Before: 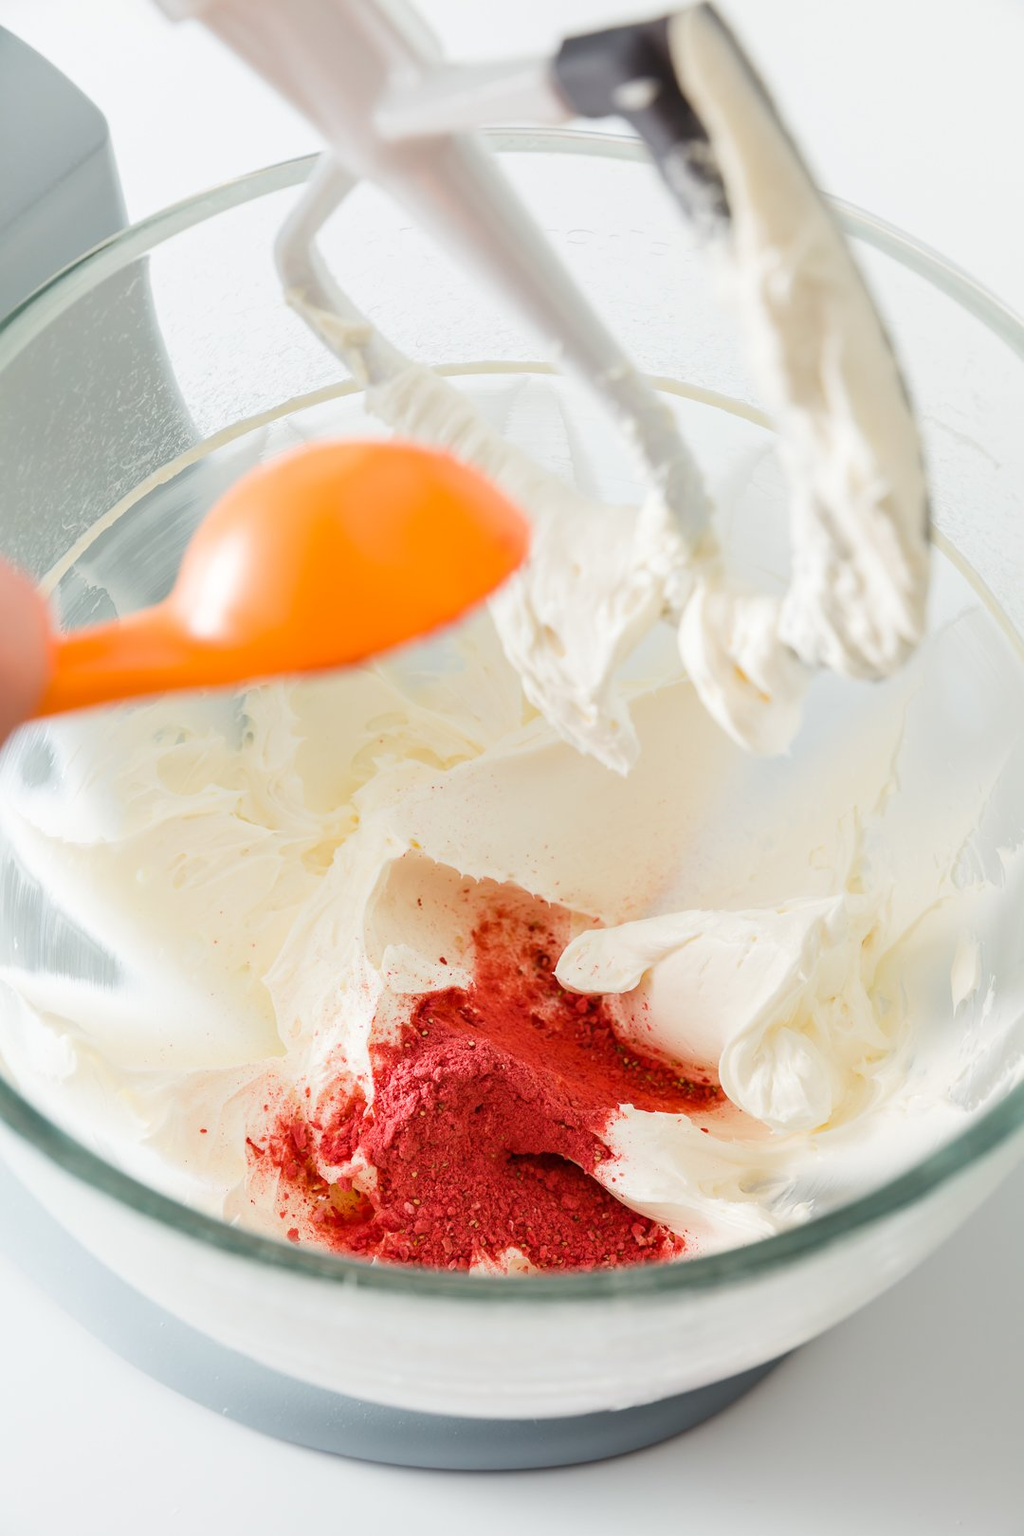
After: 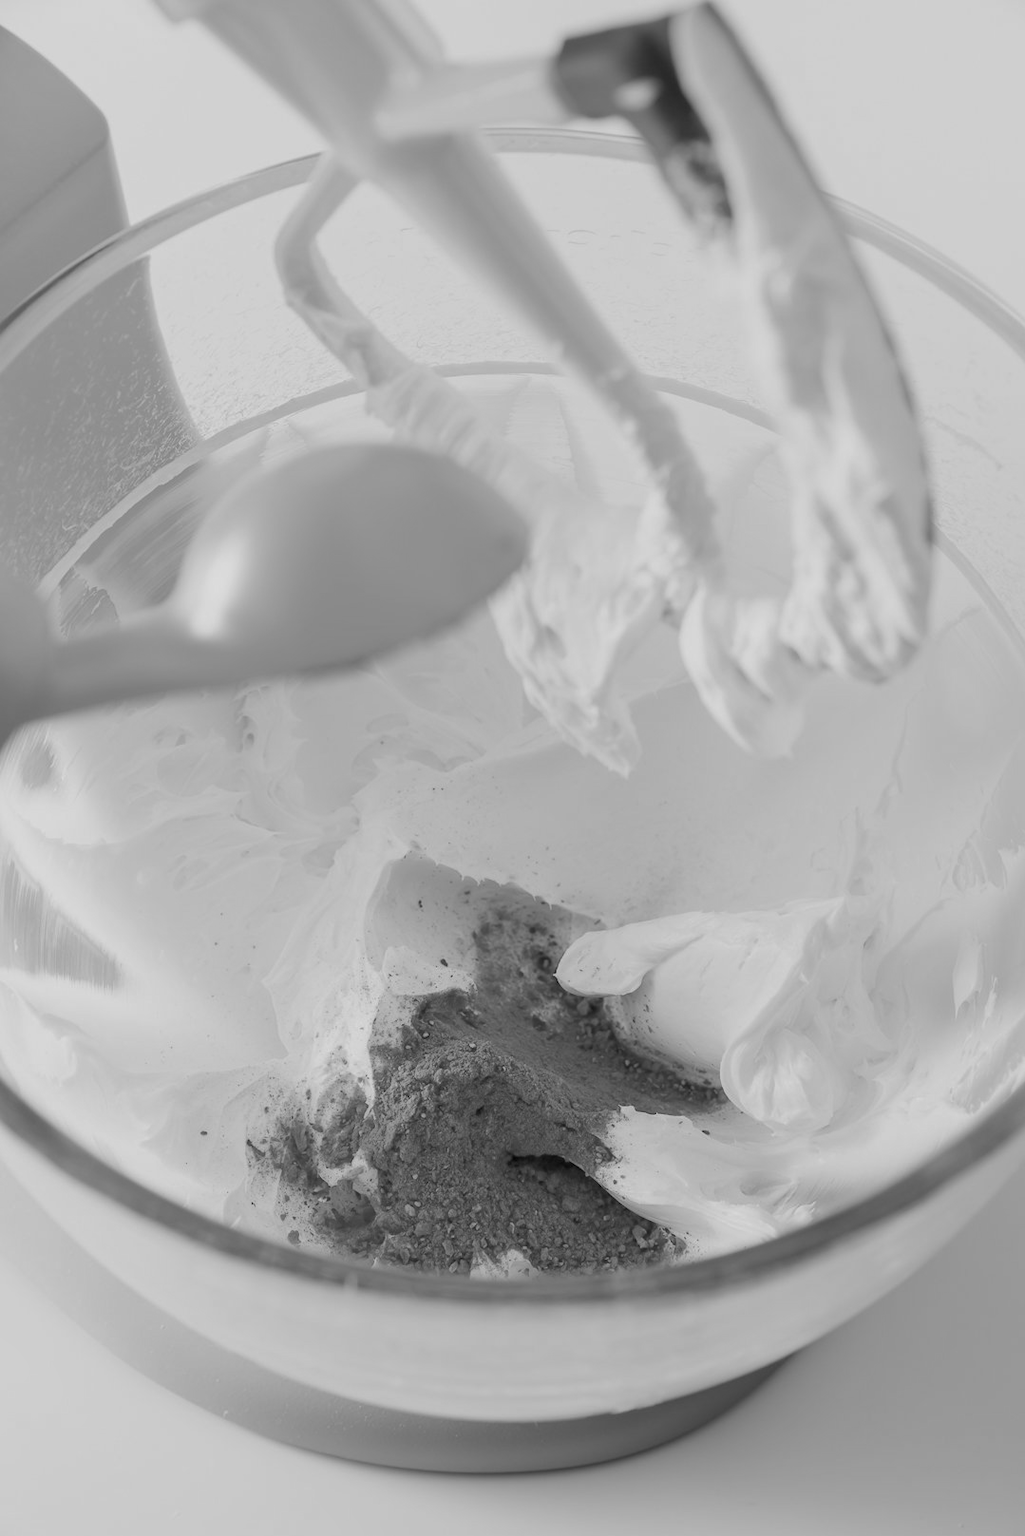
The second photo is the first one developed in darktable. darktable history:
monochrome: a -35.87, b 49.73, size 1.7
tone equalizer: -8 EV 0.25 EV, -7 EV 0.417 EV, -6 EV 0.417 EV, -5 EV 0.25 EV, -3 EV -0.25 EV, -2 EV -0.417 EV, -1 EV -0.417 EV, +0 EV -0.25 EV, edges refinement/feathering 500, mask exposure compensation -1.57 EV, preserve details guided filter
base curve: preserve colors none
crop: top 0.05%, bottom 0.098%
